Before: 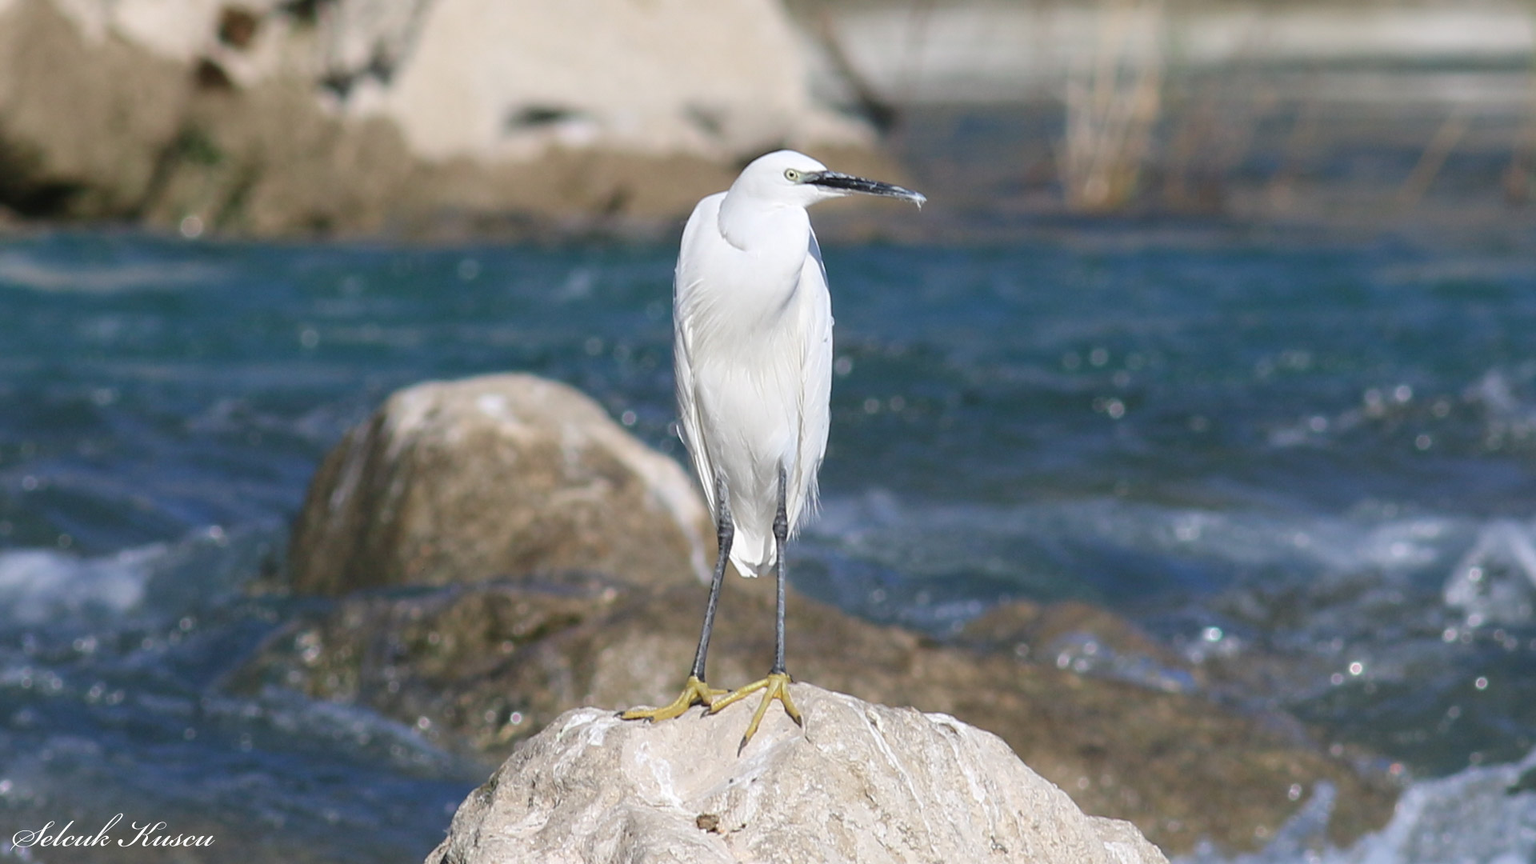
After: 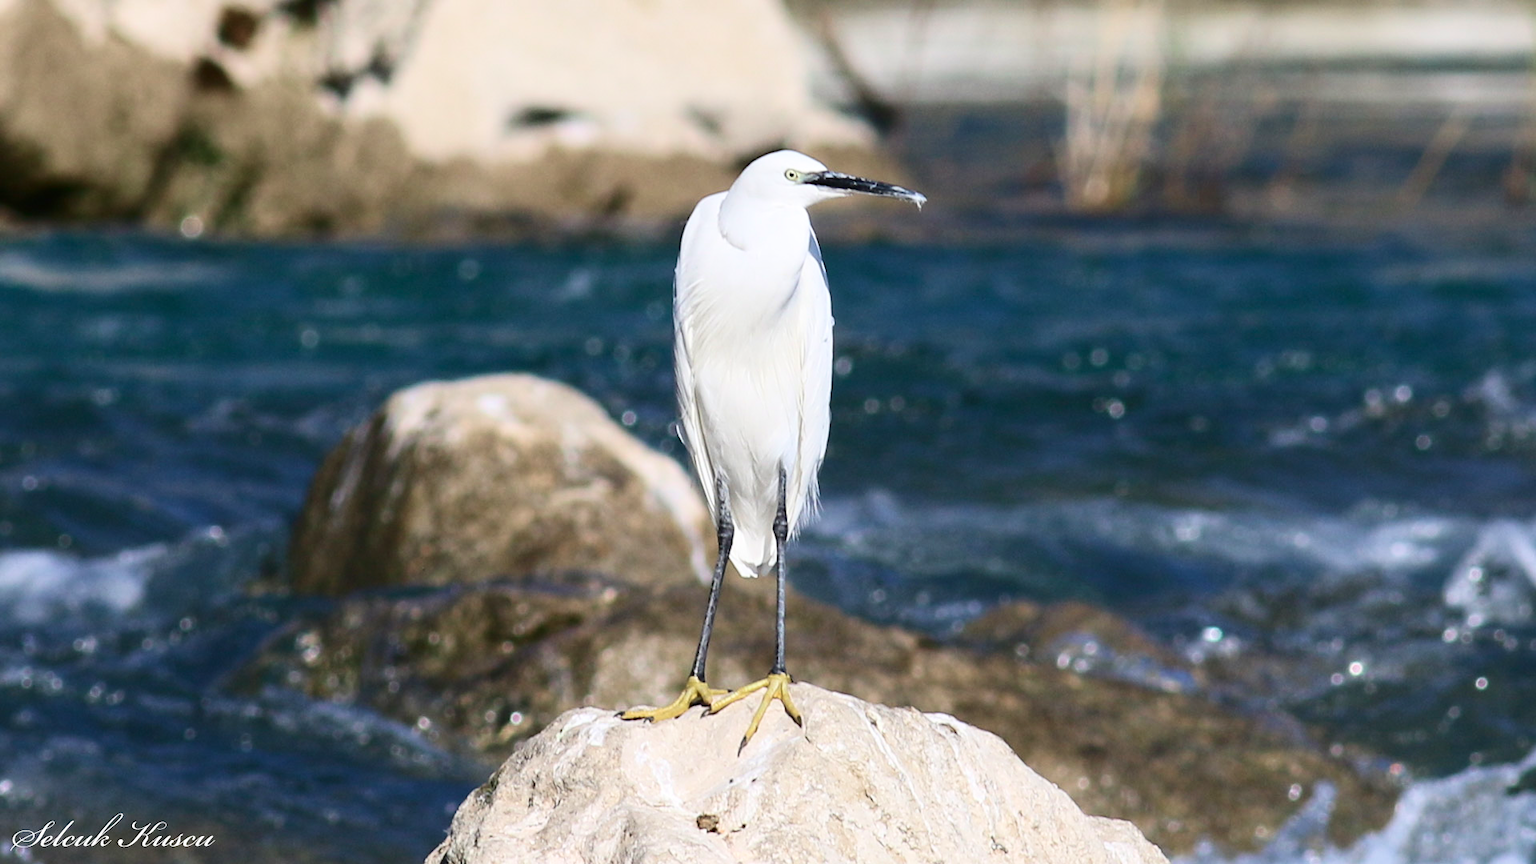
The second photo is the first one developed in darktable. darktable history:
velvia: on, module defaults
contrast brightness saturation: contrast 0.299
